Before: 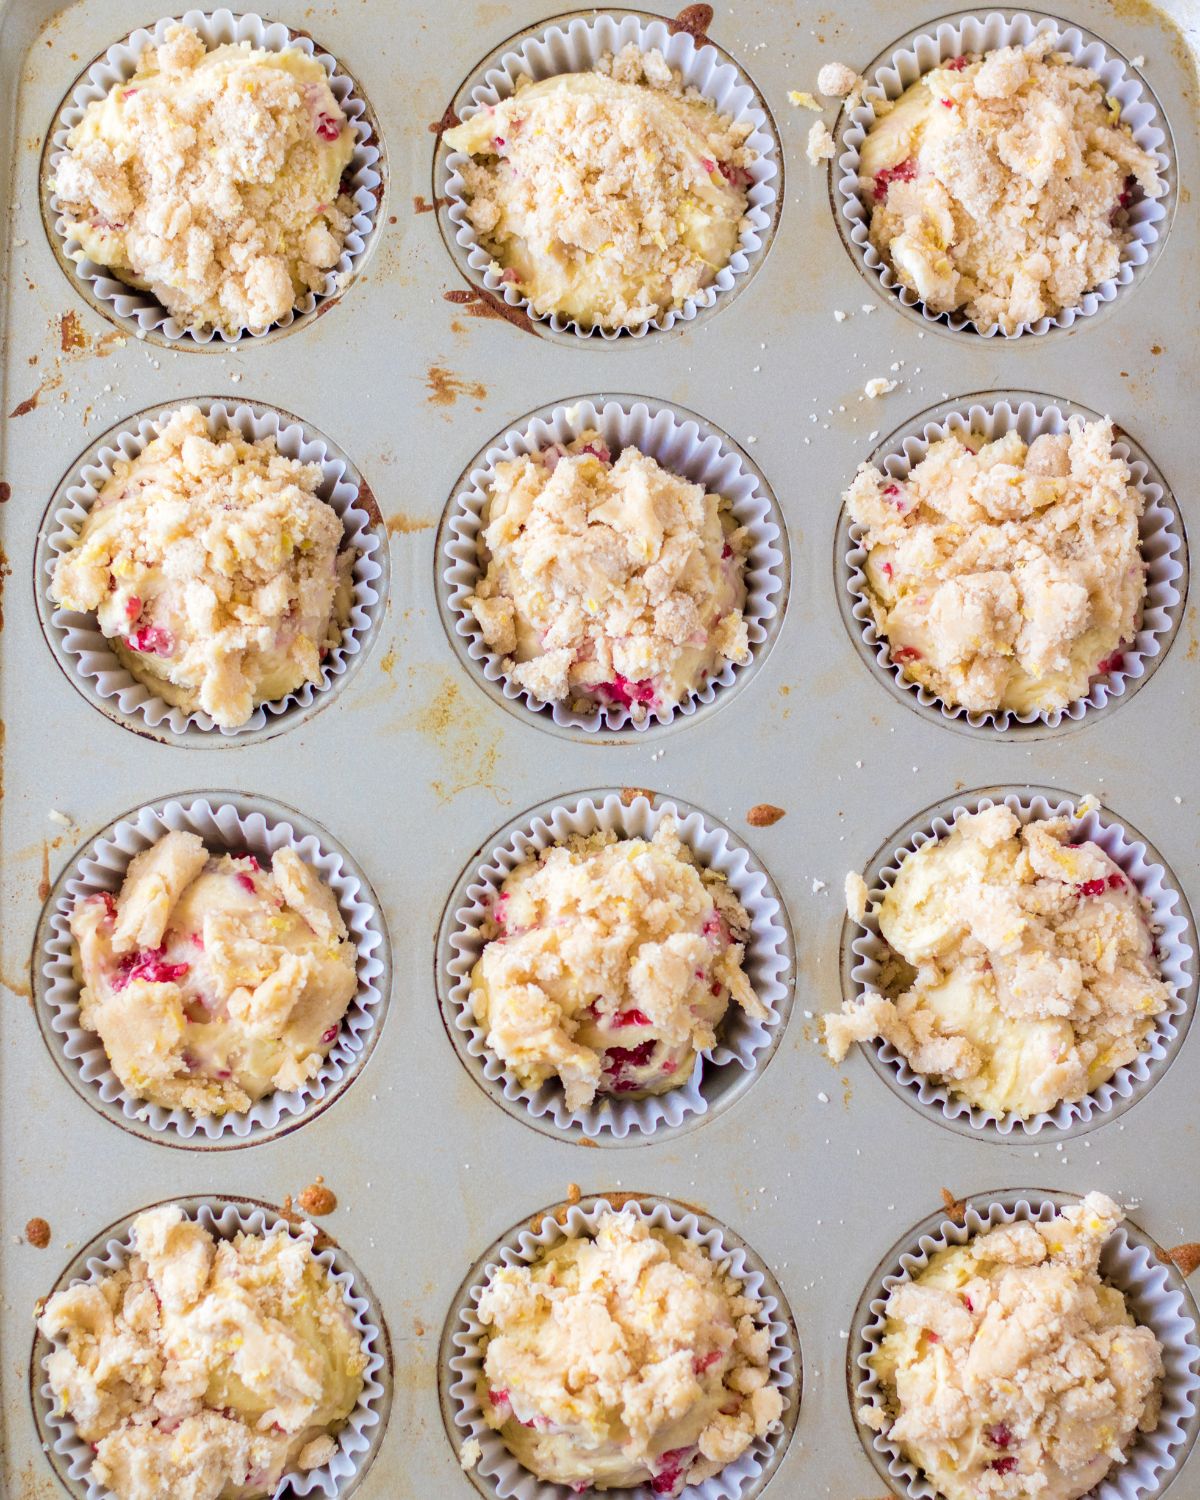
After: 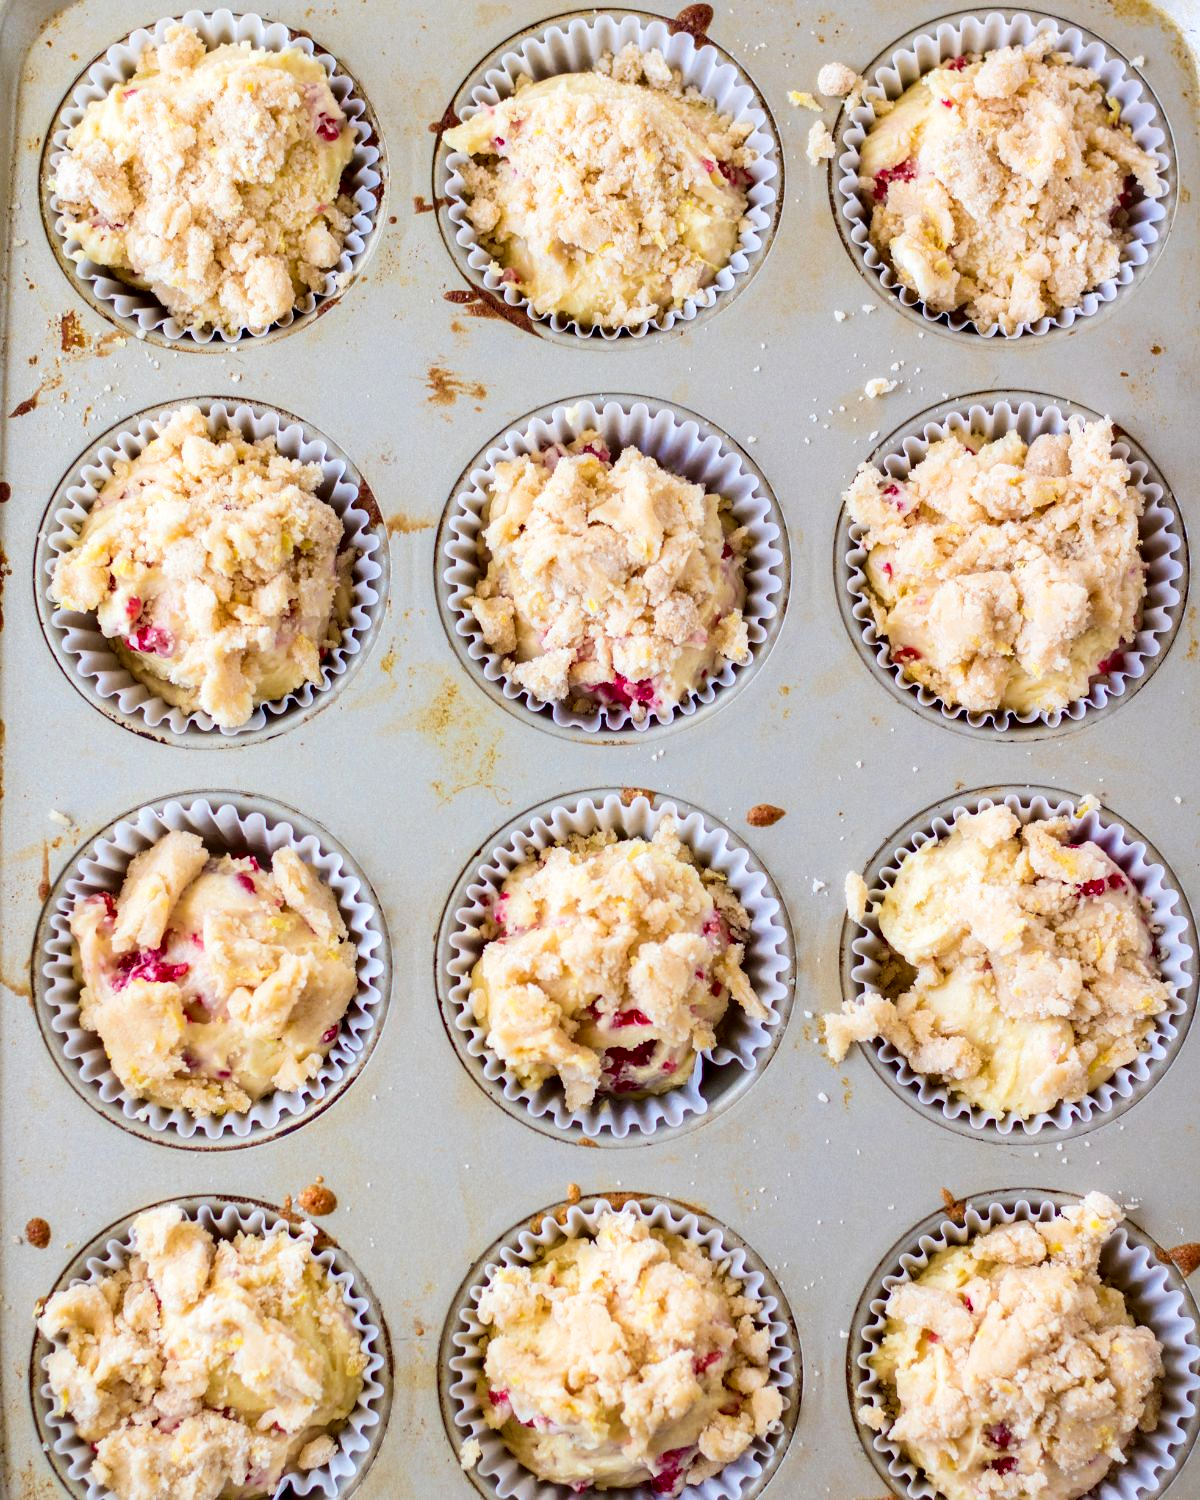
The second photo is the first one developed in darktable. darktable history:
contrast brightness saturation: contrast 0.202, brightness -0.108, saturation 0.102
